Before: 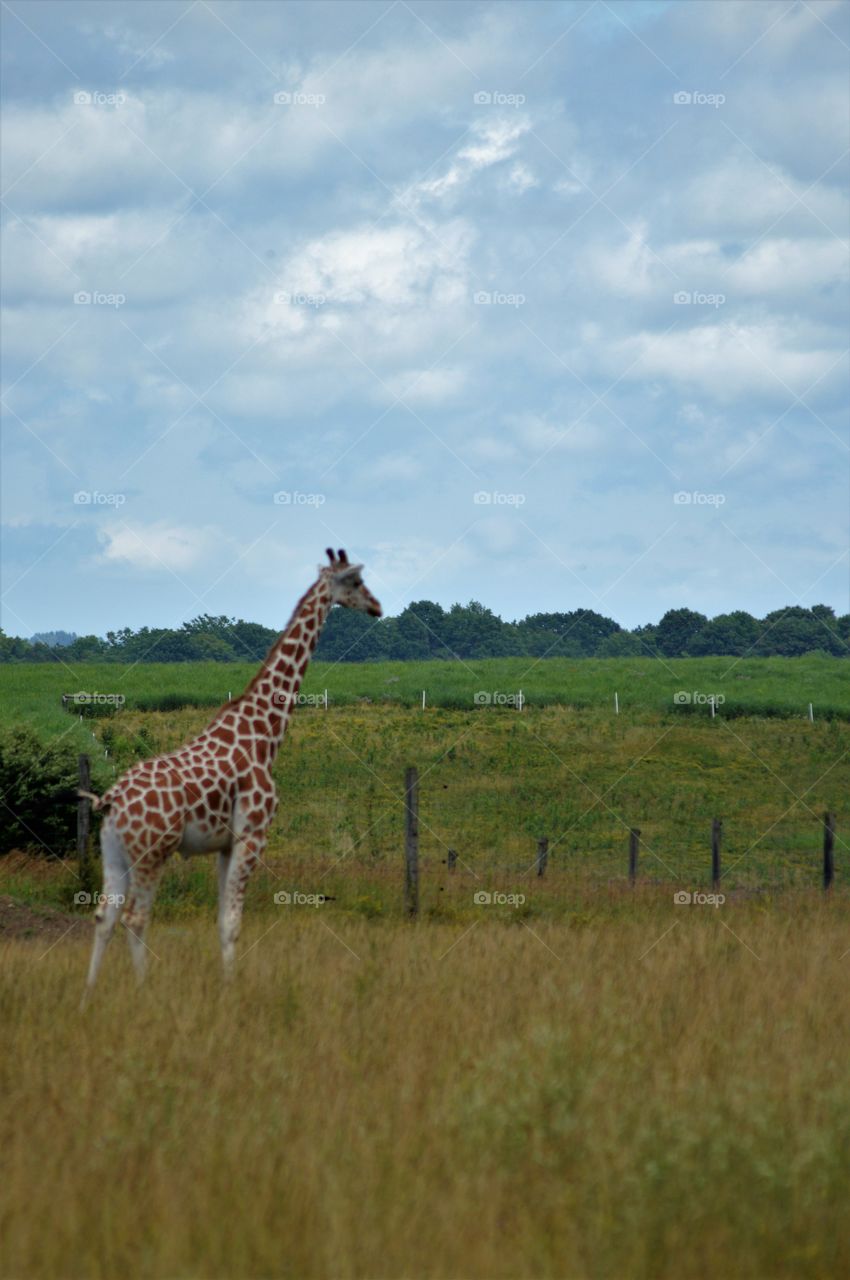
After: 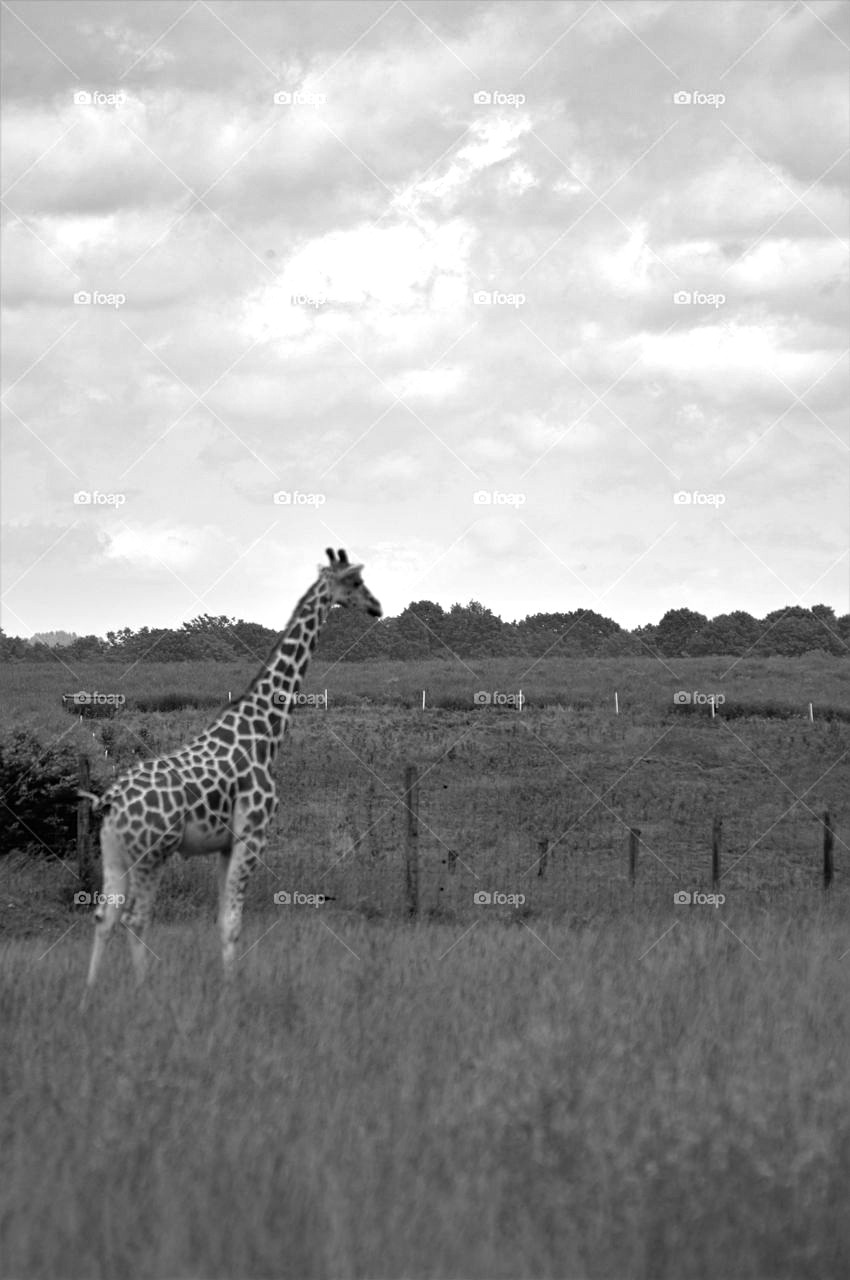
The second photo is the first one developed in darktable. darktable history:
shadows and highlights: radius 336.93, shadows 28.65, soften with gaussian
exposure: black level correction 0, exposure 0.5 EV, compensate highlight preservation false
sharpen: amount 0.212
color calibration: output gray [0.21, 0.42, 0.37, 0], illuminant as shot in camera, x 0.37, y 0.382, temperature 4320.09 K, saturation algorithm version 1 (2020)
